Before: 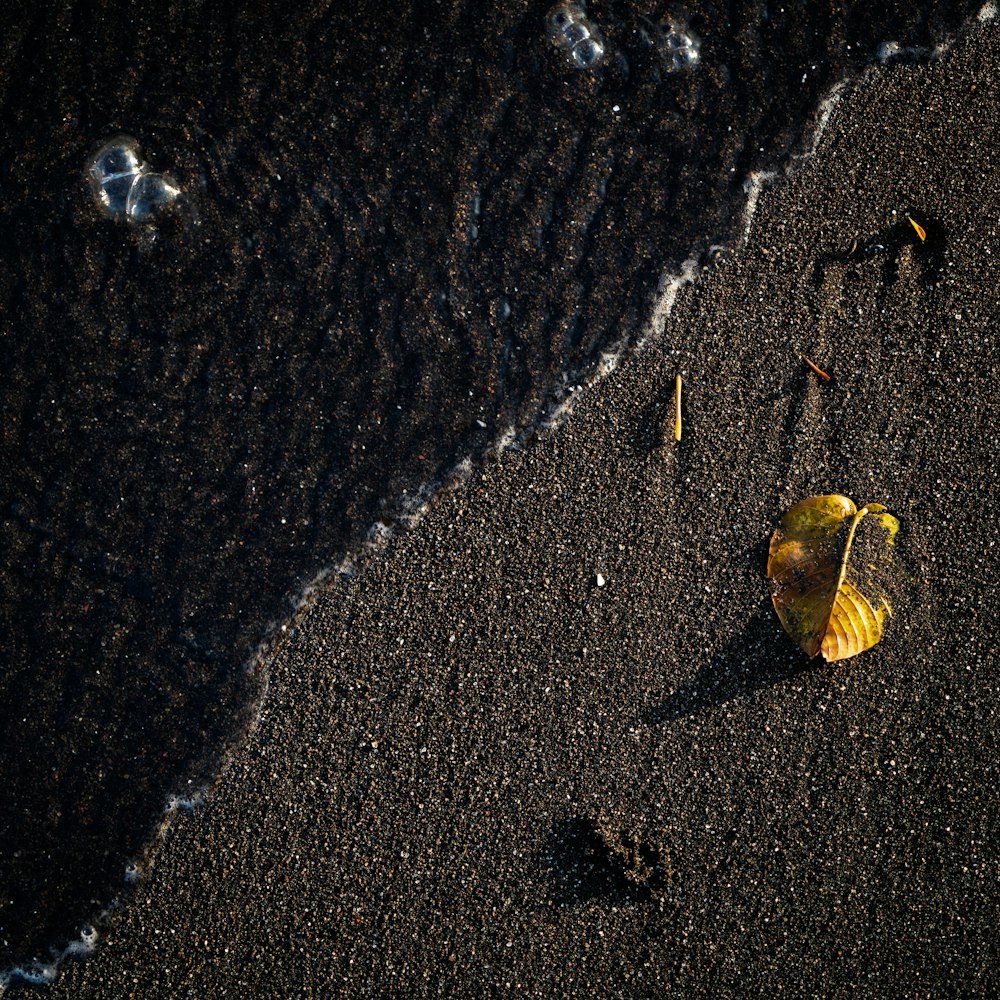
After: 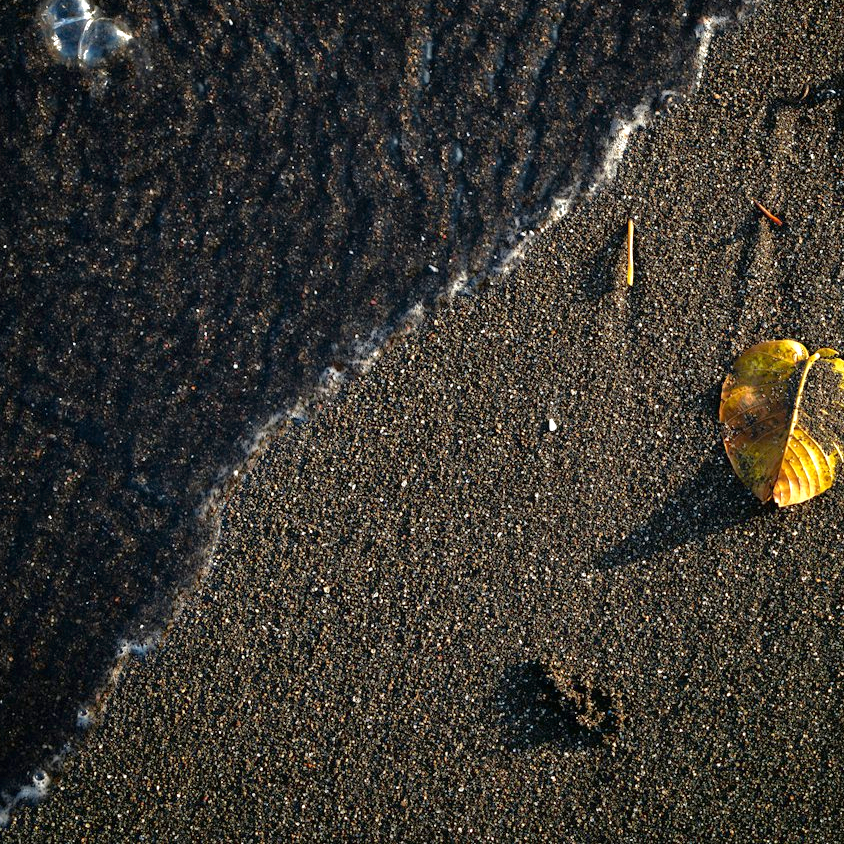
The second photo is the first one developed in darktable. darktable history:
crop and rotate: left 4.842%, top 15.51%, right 10.668%
exposure: black level correction 0, exposure 0.9 EV, compensate exposure bias true, compensate highlight preservation false
tone equalizer: -8 EV 0.25 EV, -7 EV 0.417 EV, -6 EV 0.417 EV, -5 EV 0.25 EV, -3 EV -0.25 EV, -2 EV -0.417 EV, -1 EV -0.417 EV, +0 EV -0.25 EV, edges refinement/feathering 500, mask exposure compensation -1.57 EV, preserve details guided filter
